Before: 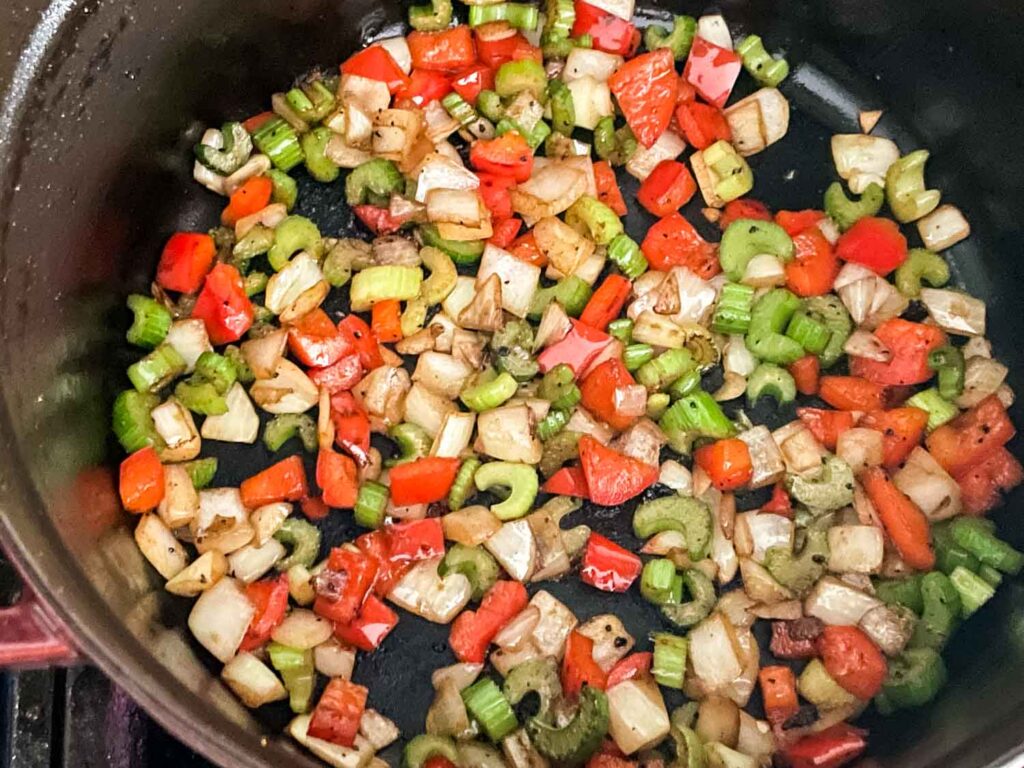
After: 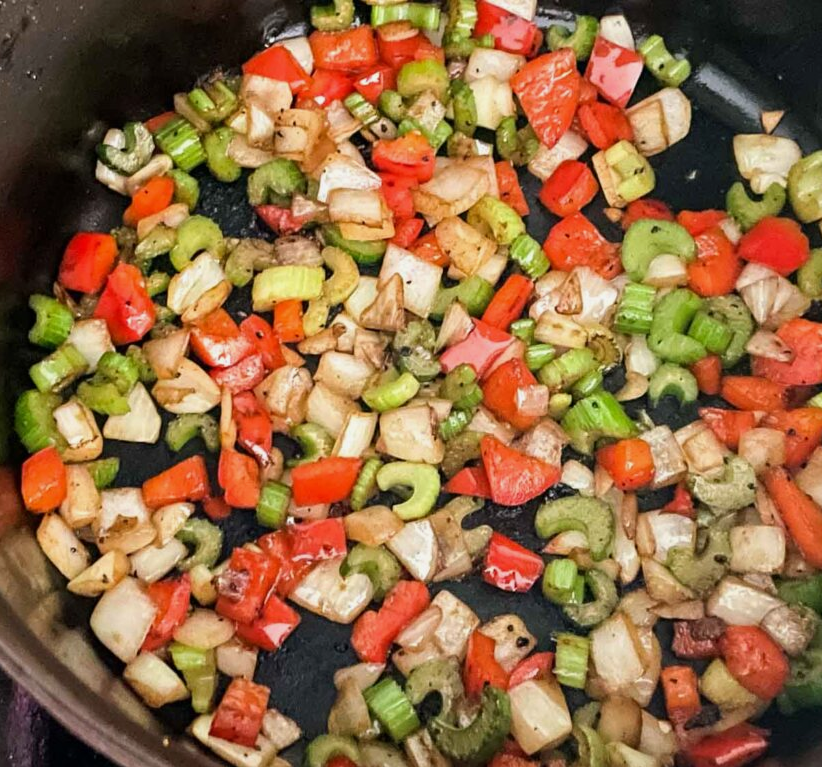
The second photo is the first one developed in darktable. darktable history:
exposure: exposure -0.145 EV, compensate exposure bias true, compensate highlight preservation false
crop and rotate: left 9.572%, right 10.111%
